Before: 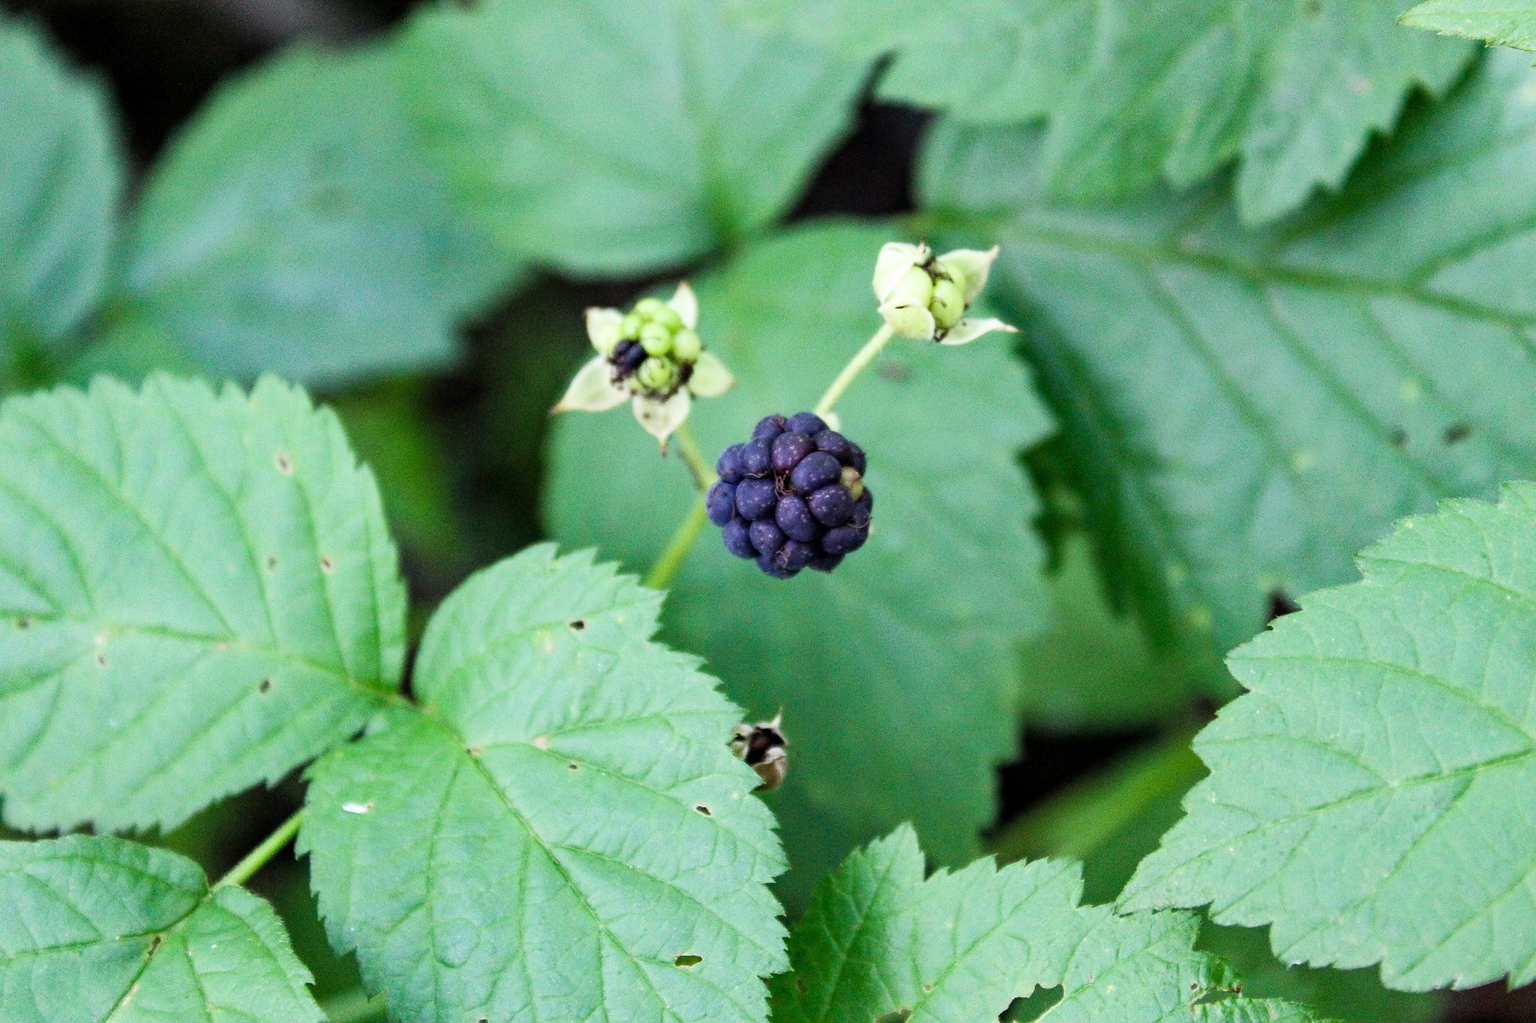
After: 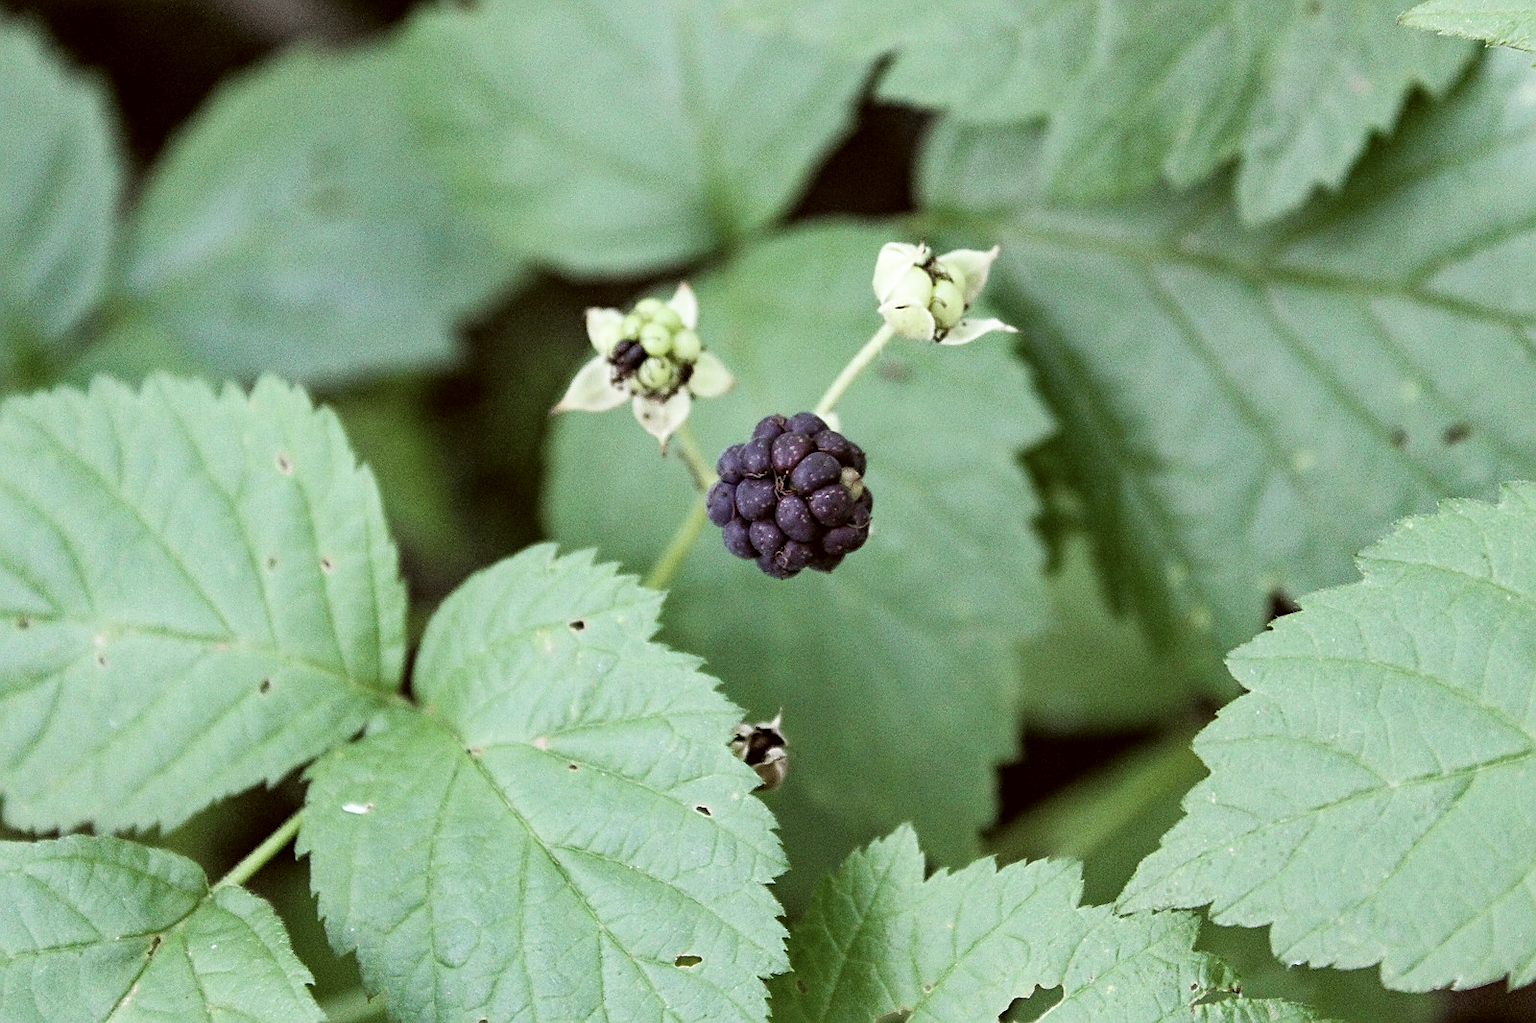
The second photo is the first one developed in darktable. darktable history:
color correction: highlights a* -0.482, highlights b* 0.161, shadows a* 4.66, shadows b* 20.72
color zones: curves: ch0 [(0, 0.559) (0.153, 0.551) (0.229, 0.5) (0.429, 0.5) (0.571, 0.5) (0.714, 0.5) (0.857, 0.5) (1, 0.559)]; ch1 [(0, 0.417) (0.112, 0.336) (0.213, 0.26) (0.429, 0.34) (0.571, 0.35) (0.683, 0.331) (0.857, 0.344) (1, 0.417)]
sharpen: on, module defaults
